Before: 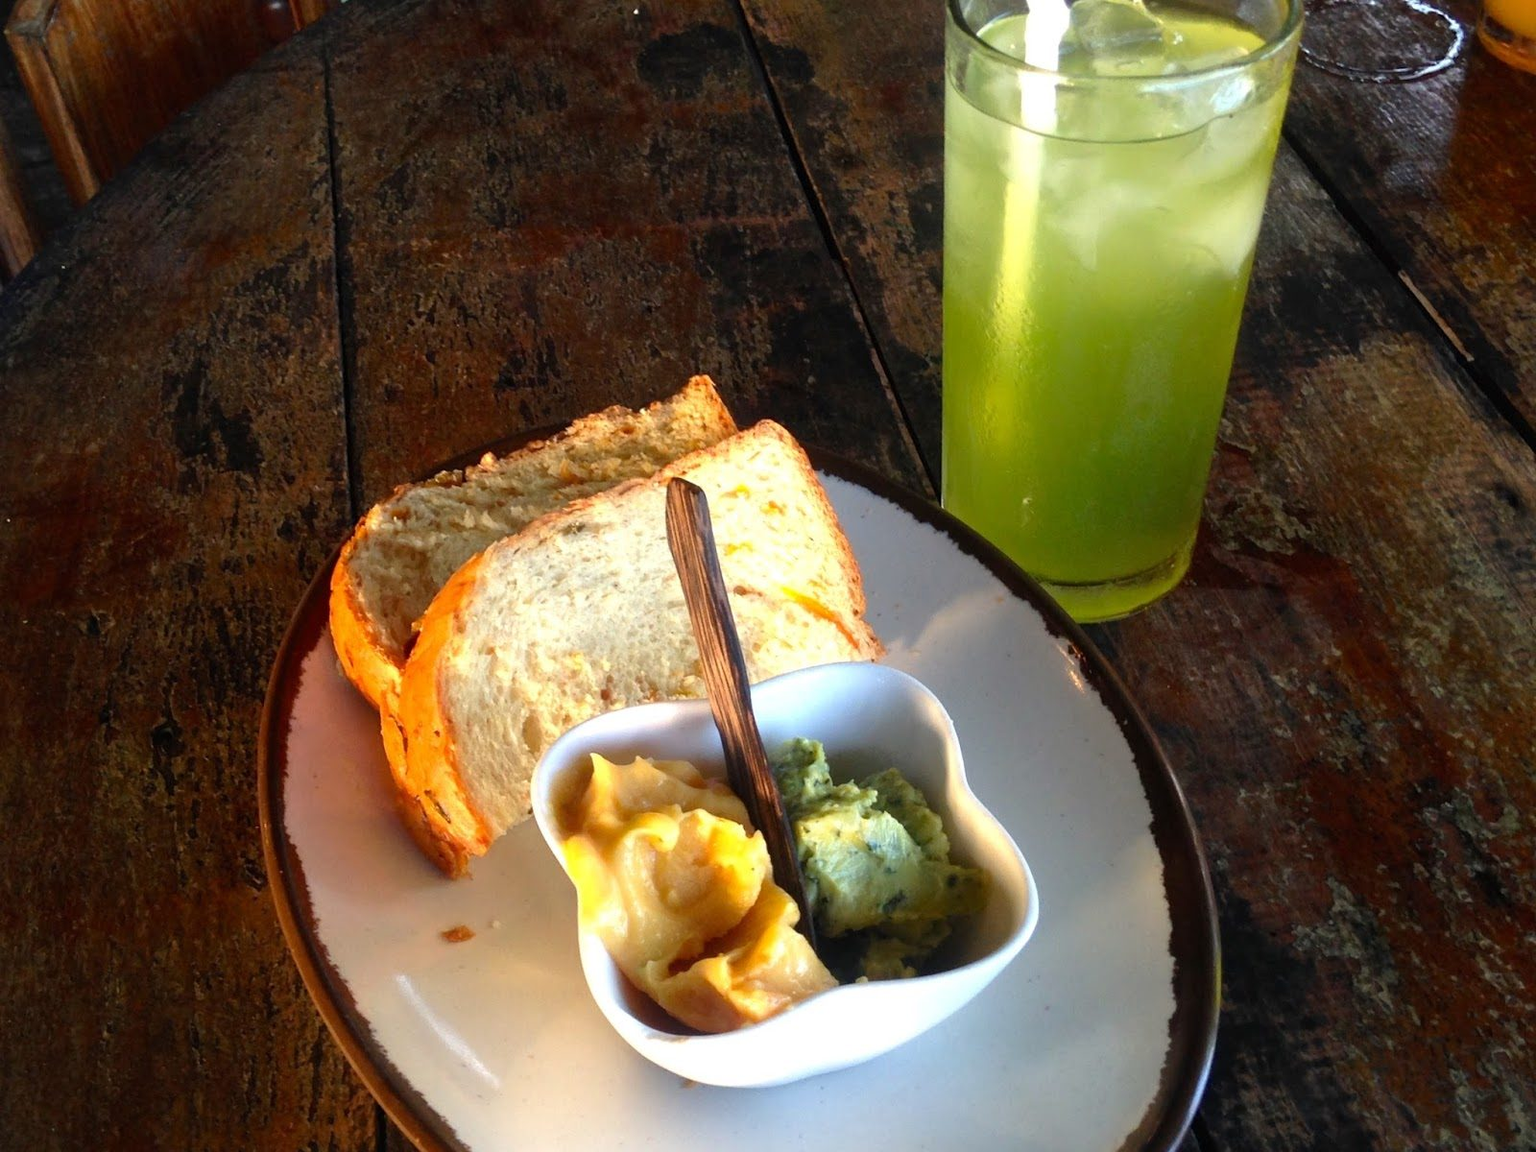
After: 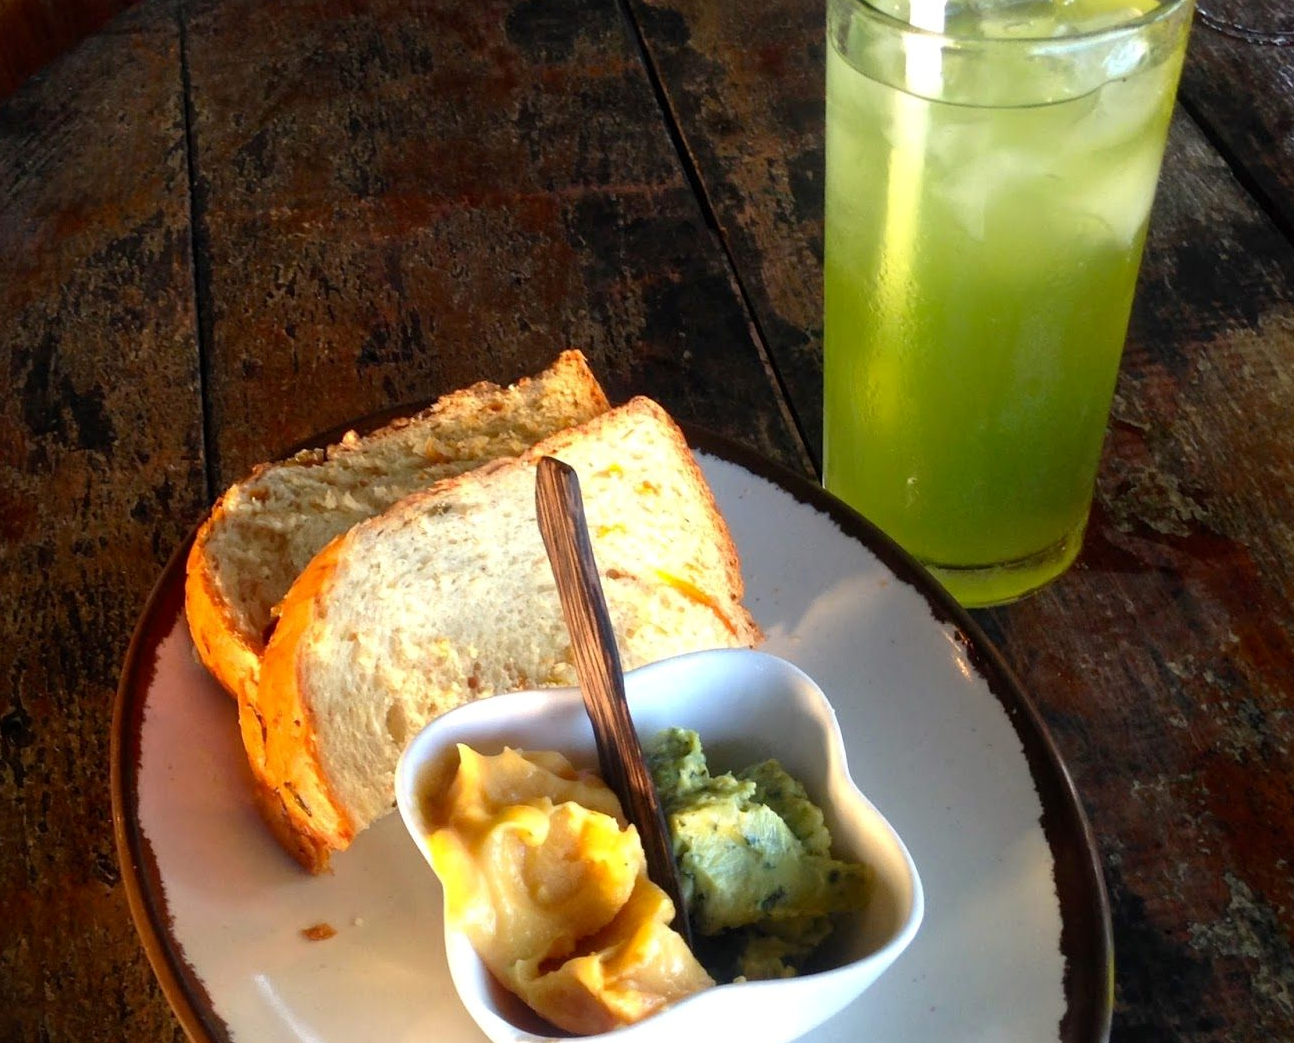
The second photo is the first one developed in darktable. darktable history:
exposure: black level correction 0.001, exposure 0.014 EV, compensate highlight preservation false
crop: left 9.929%, top 3.475%, right 9.188%, bottom 9.529%
